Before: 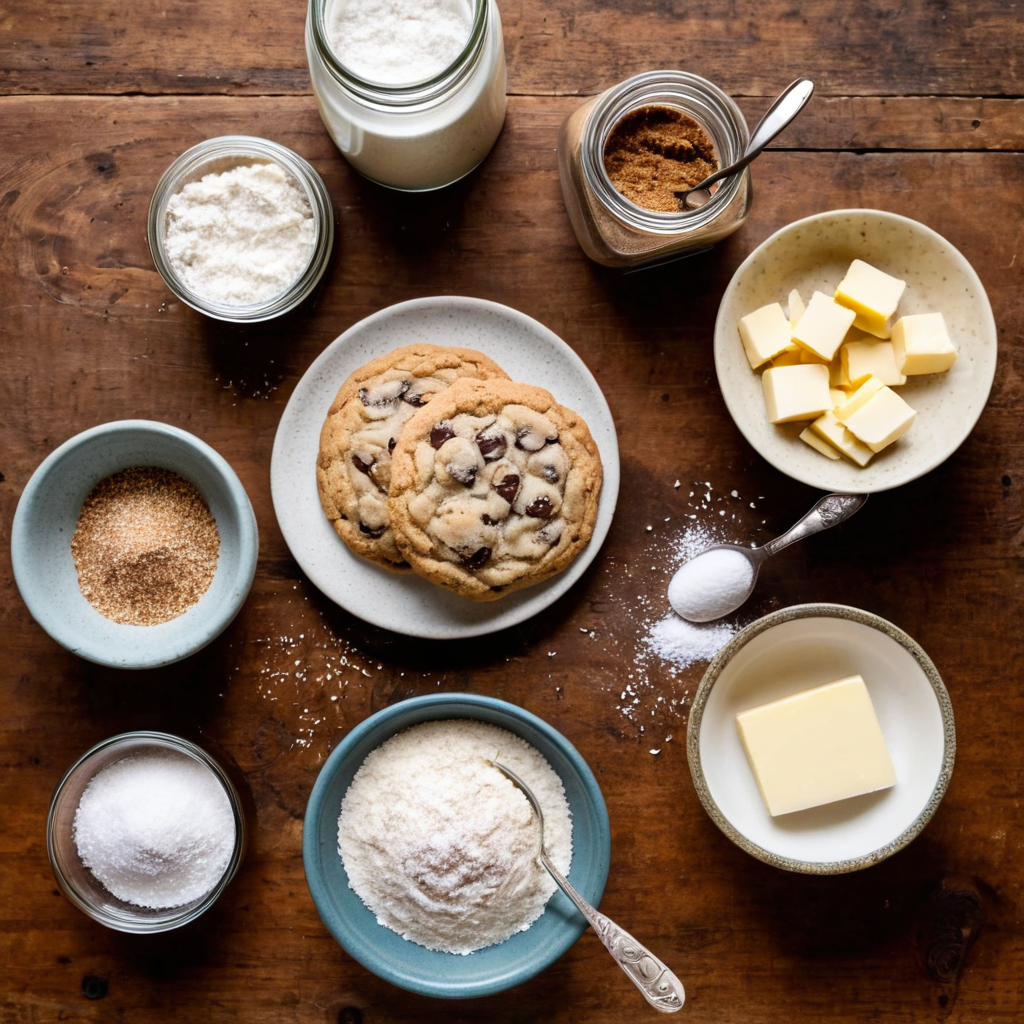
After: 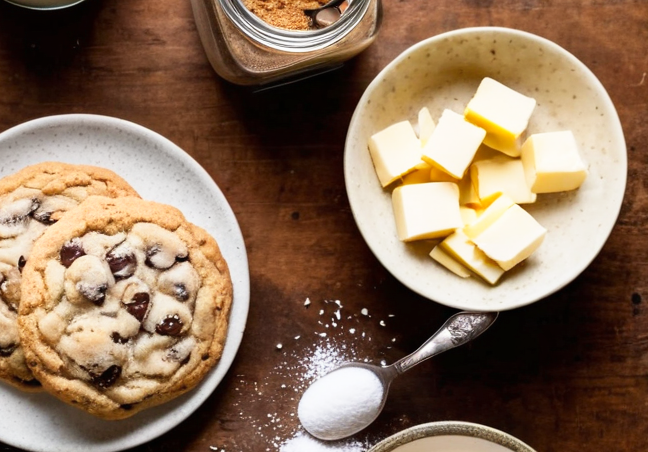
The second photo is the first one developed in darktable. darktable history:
base curve: curves: ch0 [(0, 0) (0.666, 0.806) (1, 1)], preserve colors none
crop: left 36.228%, top 17.786%, right 0.469%, bottom 38.037%
